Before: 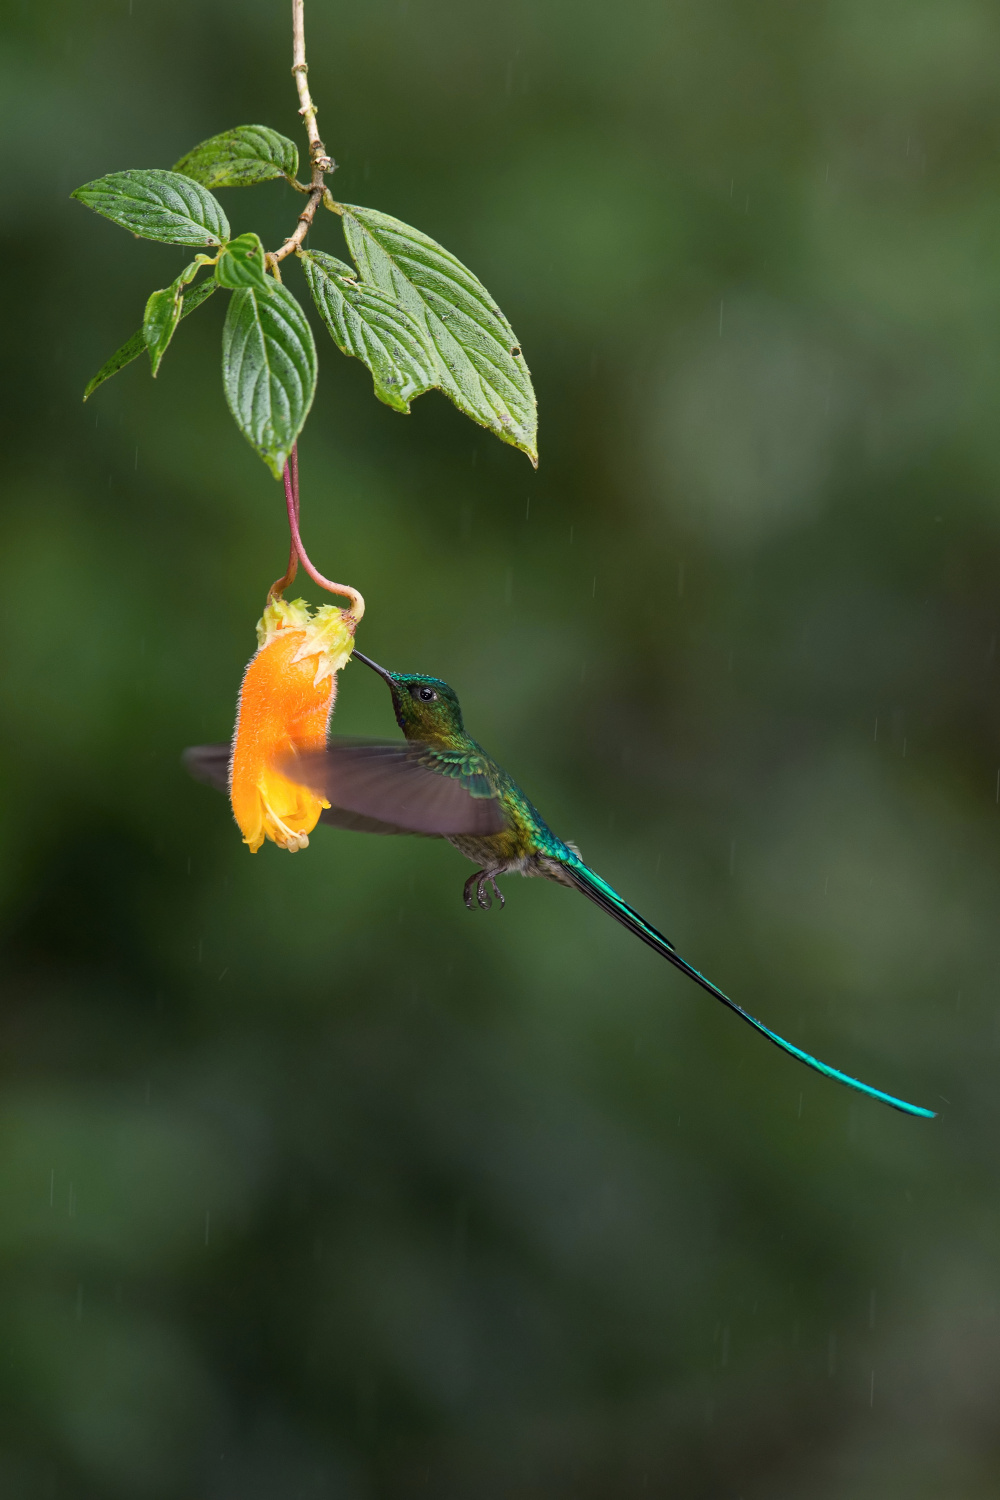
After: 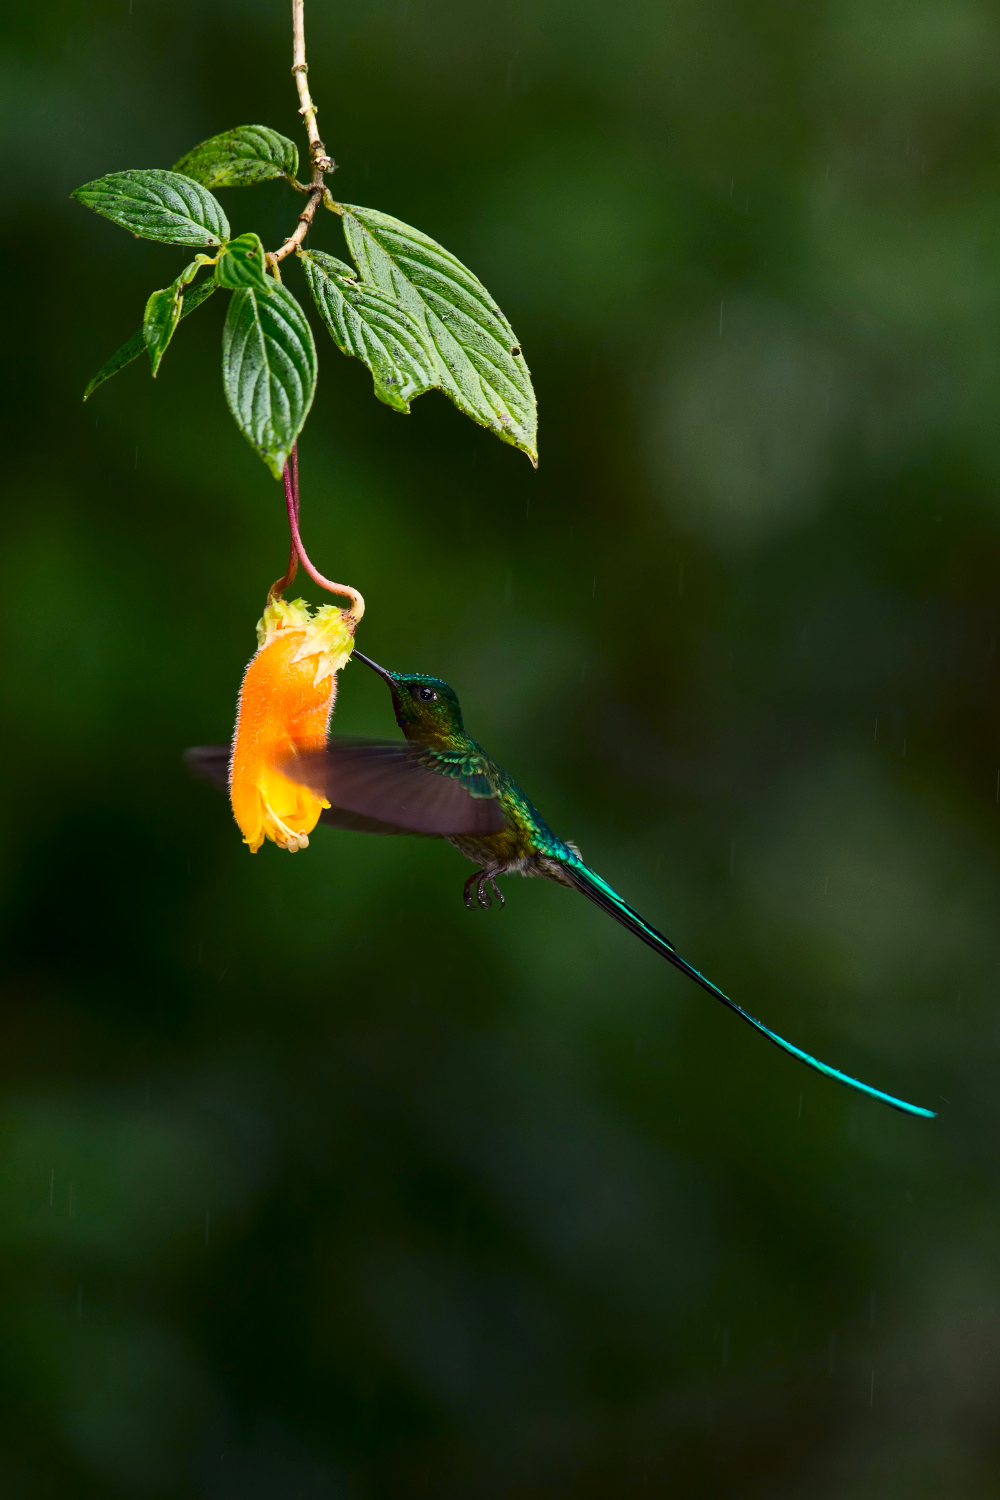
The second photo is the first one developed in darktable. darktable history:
contrast brightness saturation: contrast 0.206, brightness -0.109, saturation 0.209
